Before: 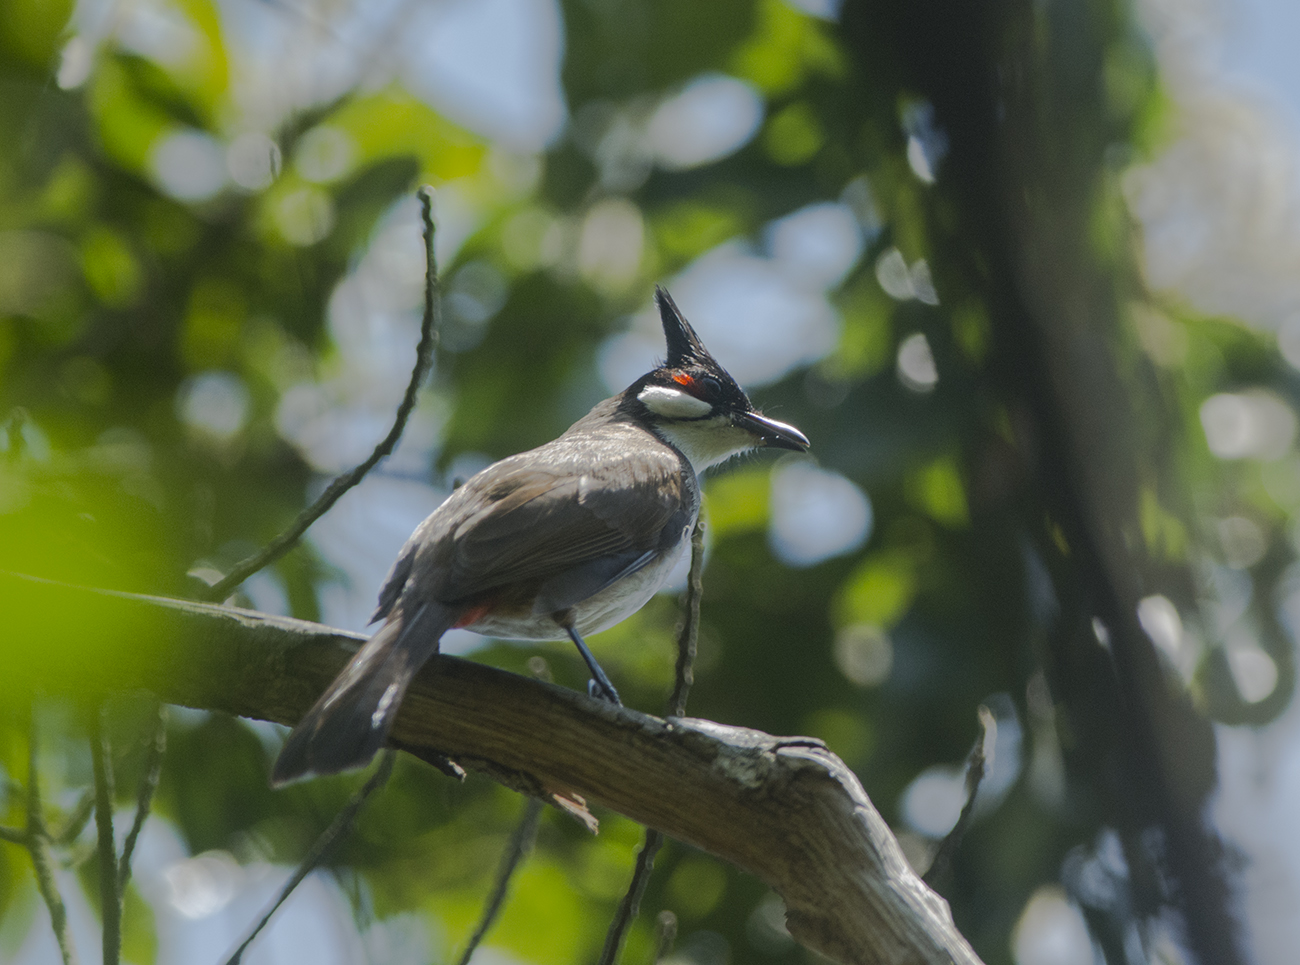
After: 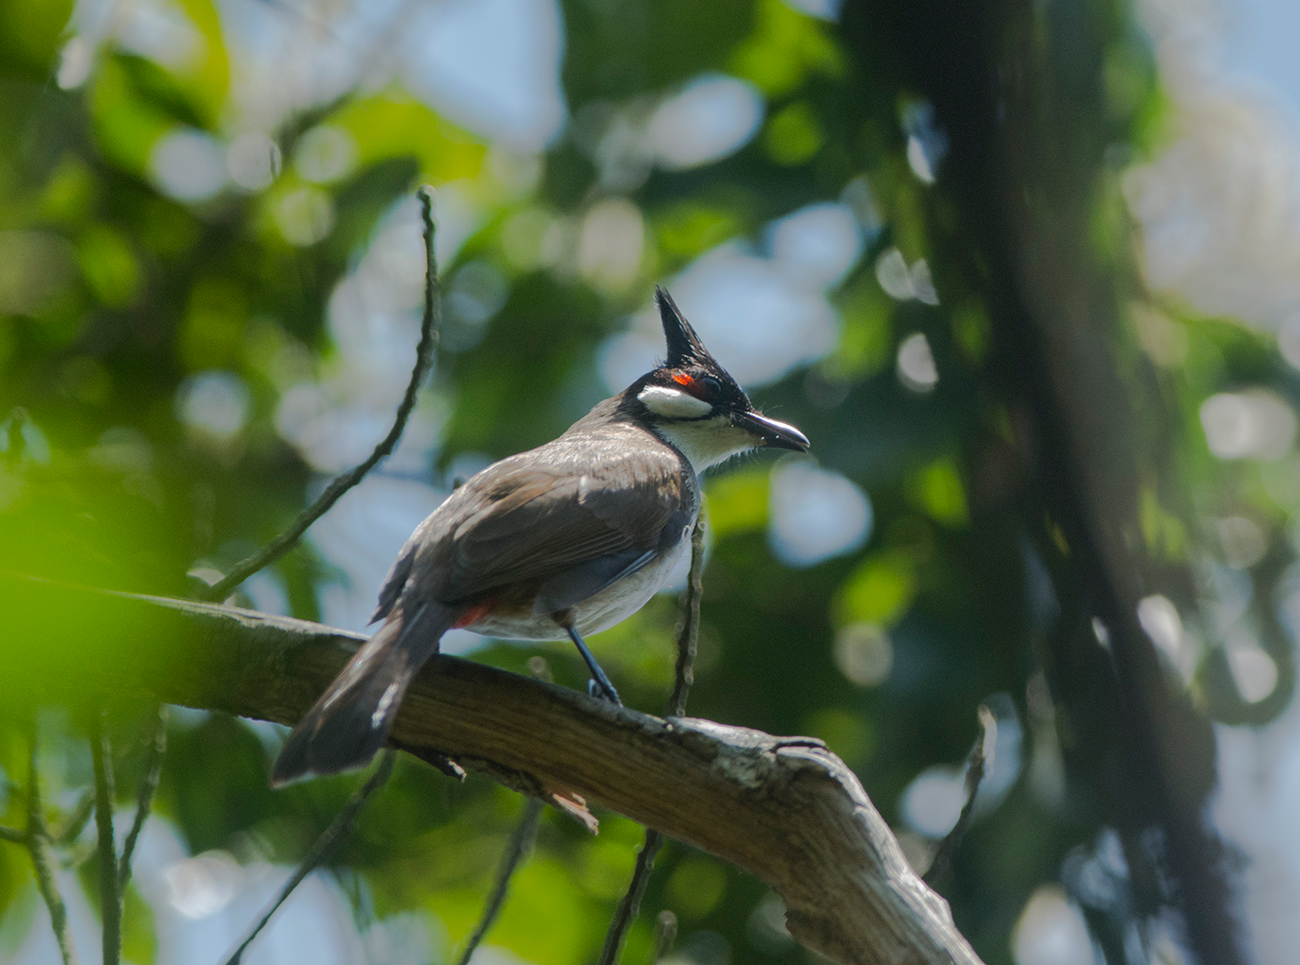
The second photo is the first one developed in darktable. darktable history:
tone equalizer: on, module defaults
exposure: black level correction 0.002, compensate exposure bias true, compensate highlight preservation false
